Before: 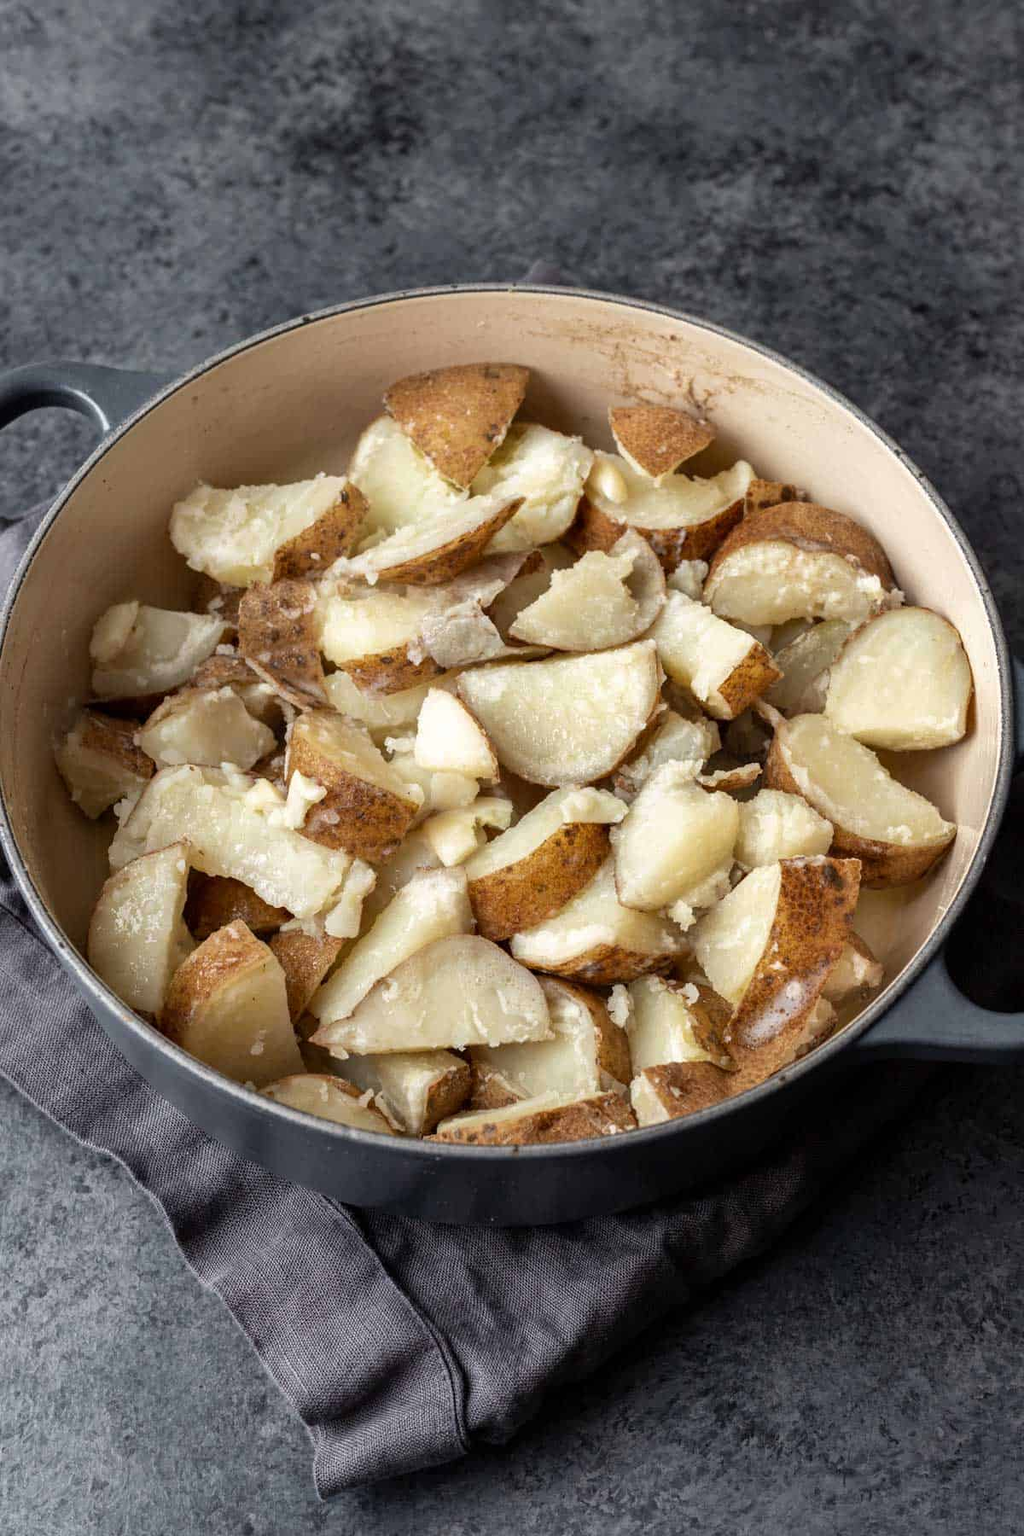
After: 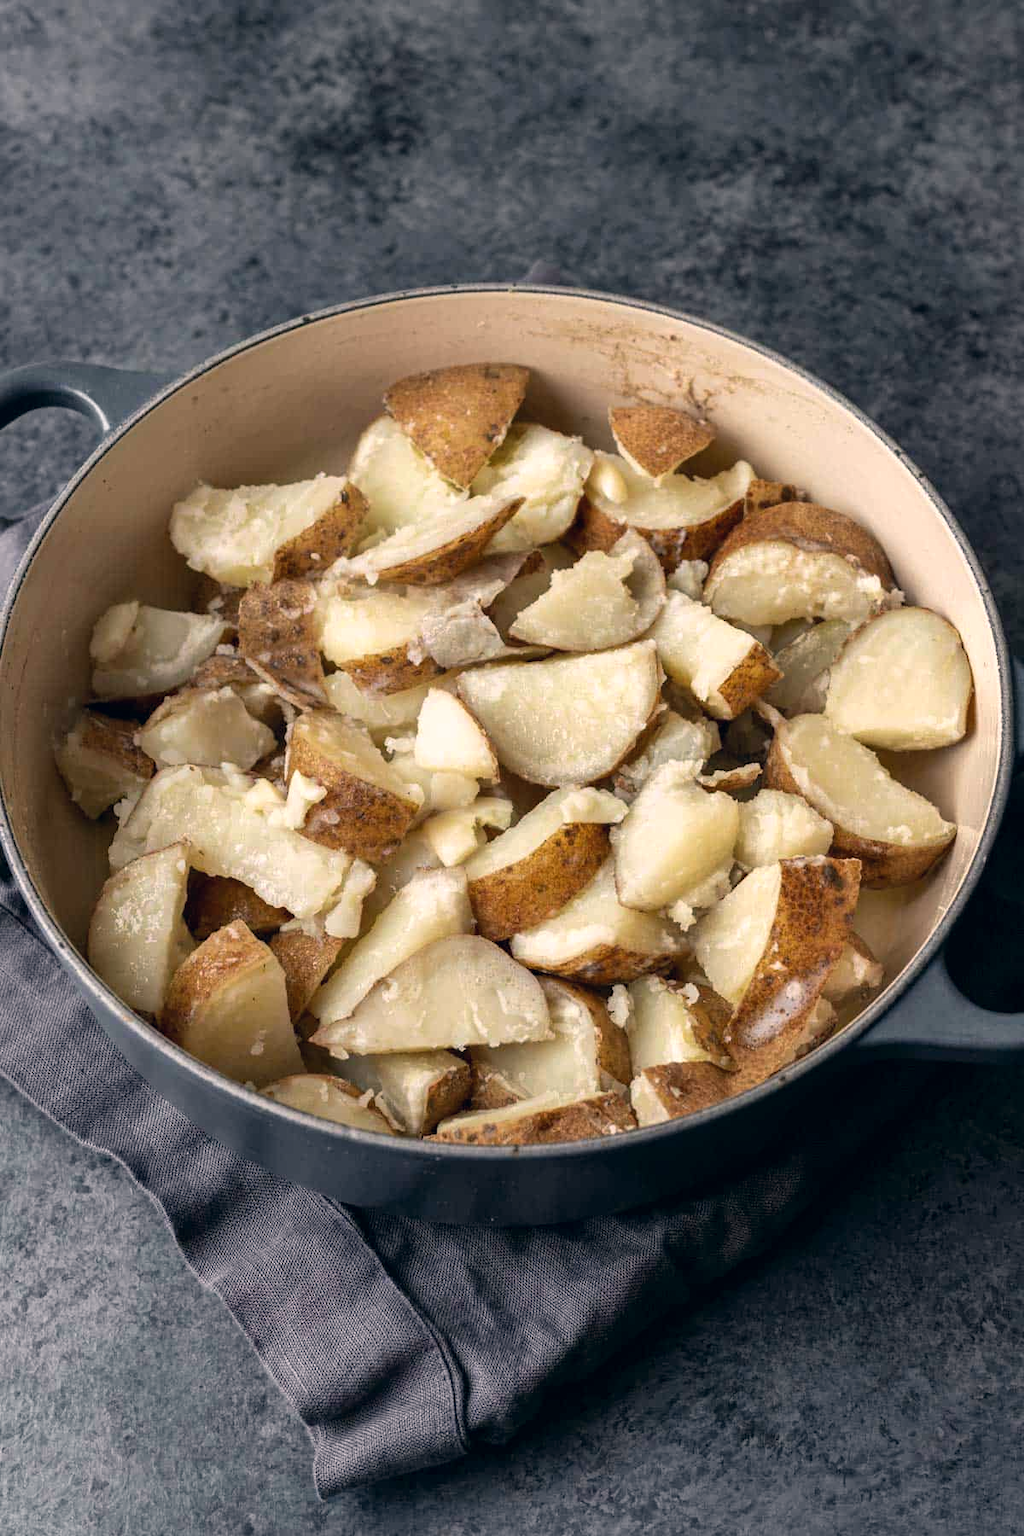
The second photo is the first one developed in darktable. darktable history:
color correction: highlights a* 5.38, highlights b* 5.3, shadows a* -4.26, shadows b* -5.11
tone equalizer: on, module defaults
